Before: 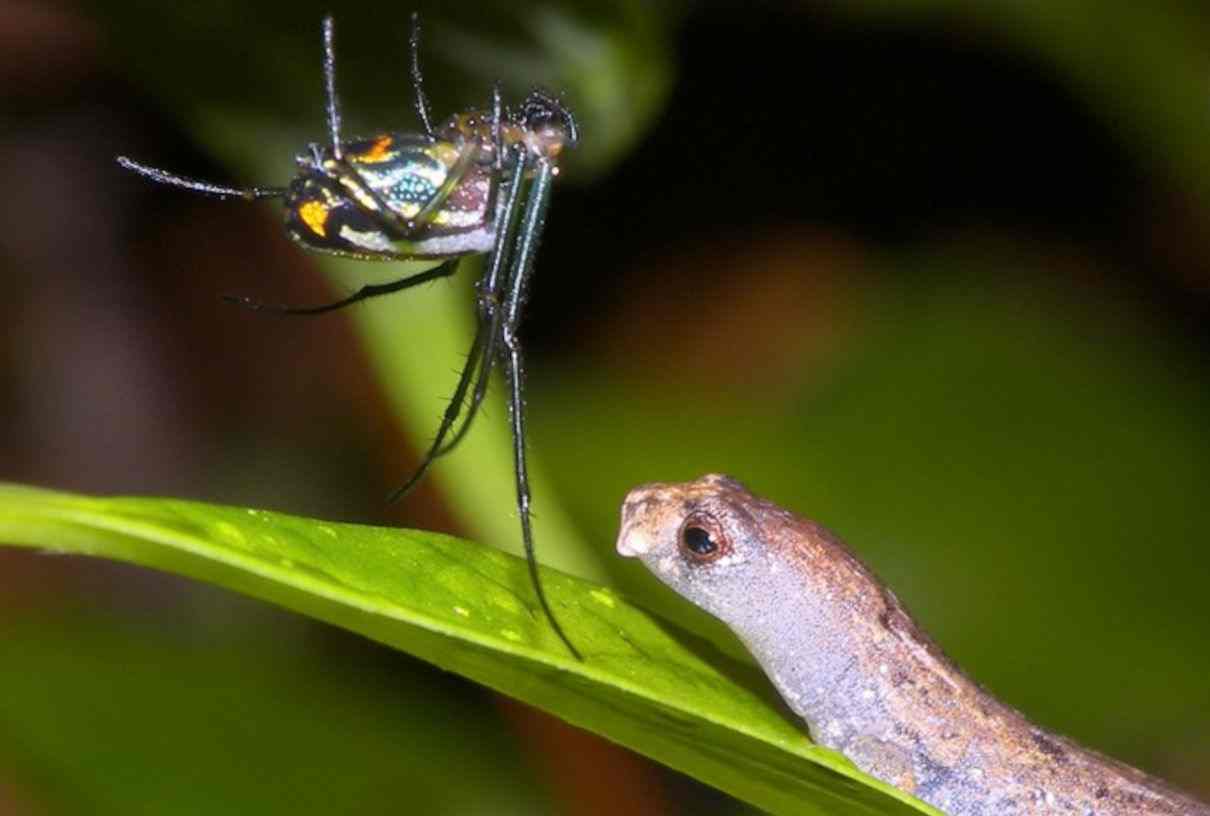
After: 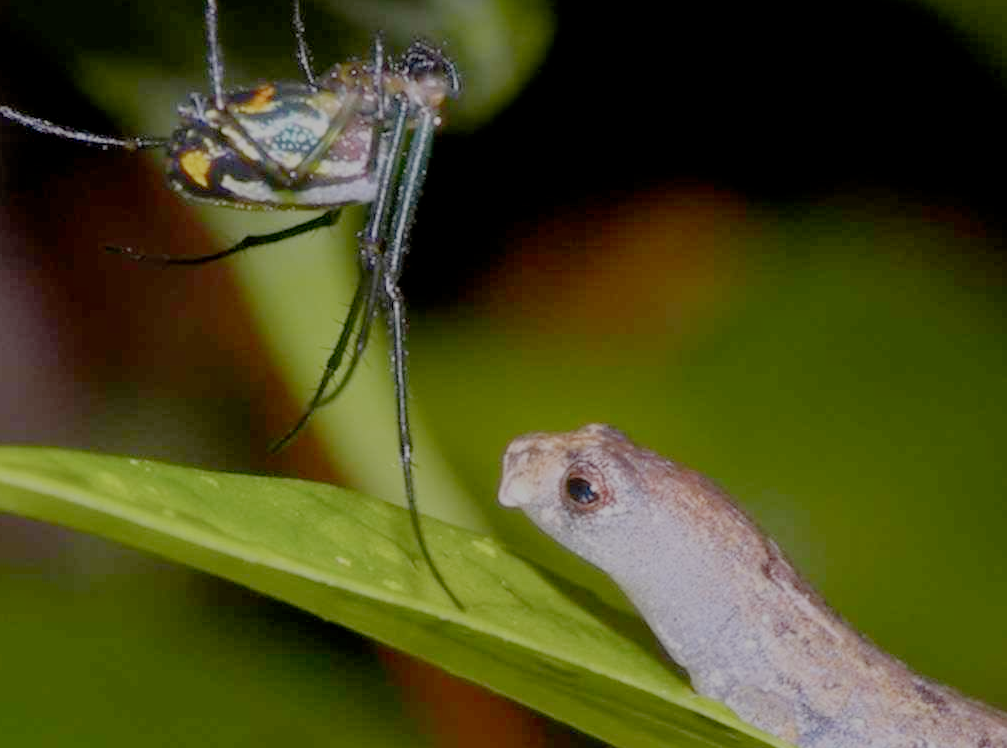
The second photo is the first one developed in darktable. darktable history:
crop: left 9.802%, top 6.233%, right 6.922%, bottom 2.095%
filmic rgb: black relative exposure -7.03 EV, white relative exposure 5.96 EV, target black luminance 0%, hardness 2.72, latitude 61.96%, contrast 0.688, highlights saturation mix 11.25%, shadows ↔ highlights balance -0.12%, add noise in highlights 0, preserve chrominance no, color science v3 (2019), use custom middle-gray values true, iterations of high-quality reconstruction 0, contrast in highlights soft
